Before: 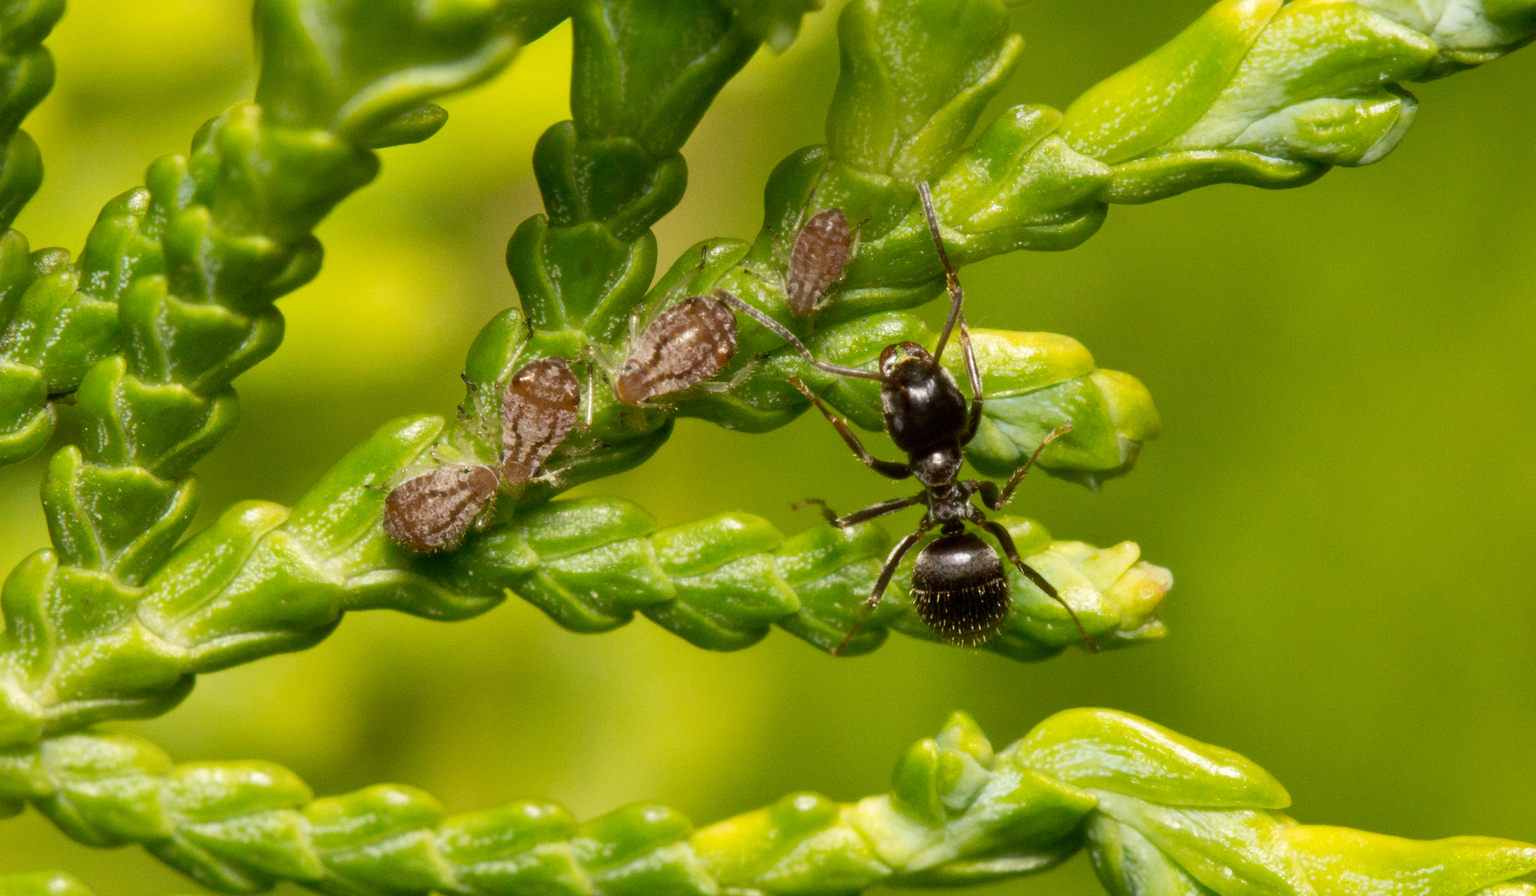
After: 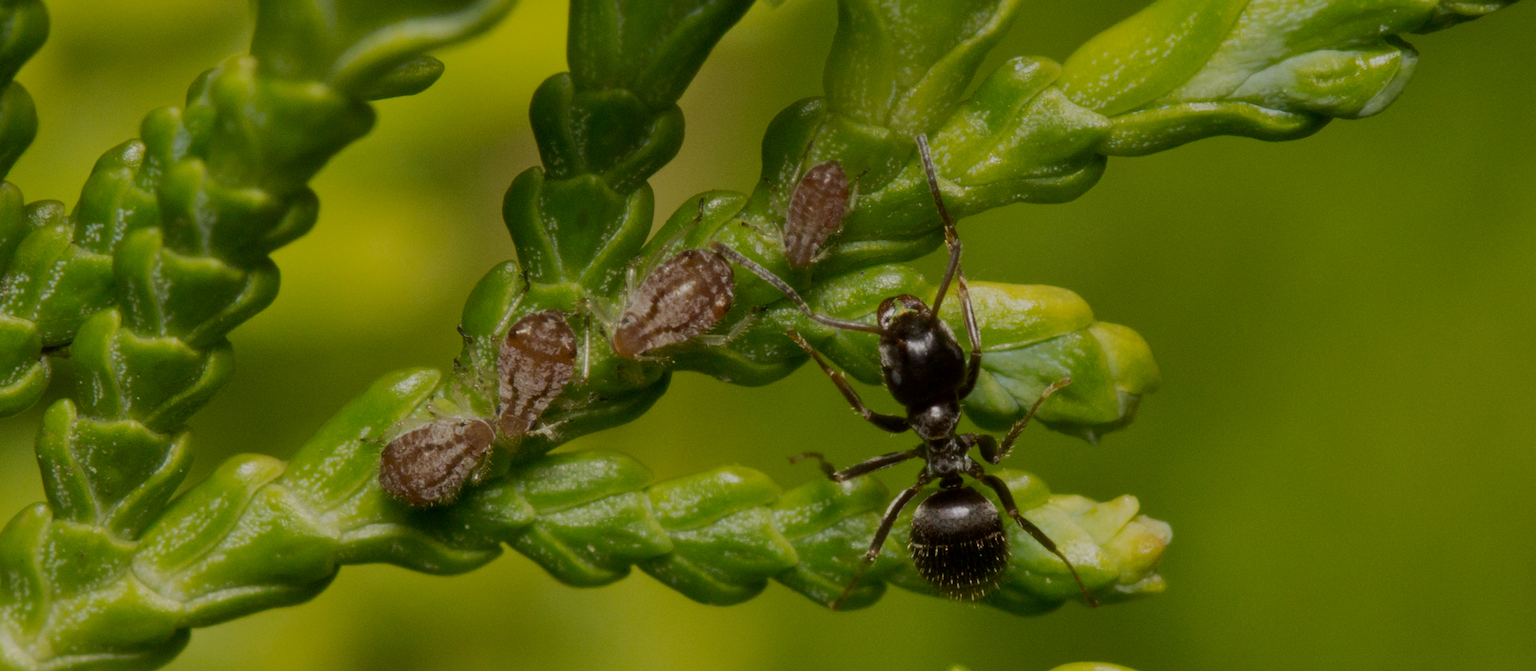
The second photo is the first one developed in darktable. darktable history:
crop: left 0.387%, top 5.469%, bottom 19.809%
exposure: exposure -1 EV, compensate highlight preservation false
tone equalizer: on, module defaults
